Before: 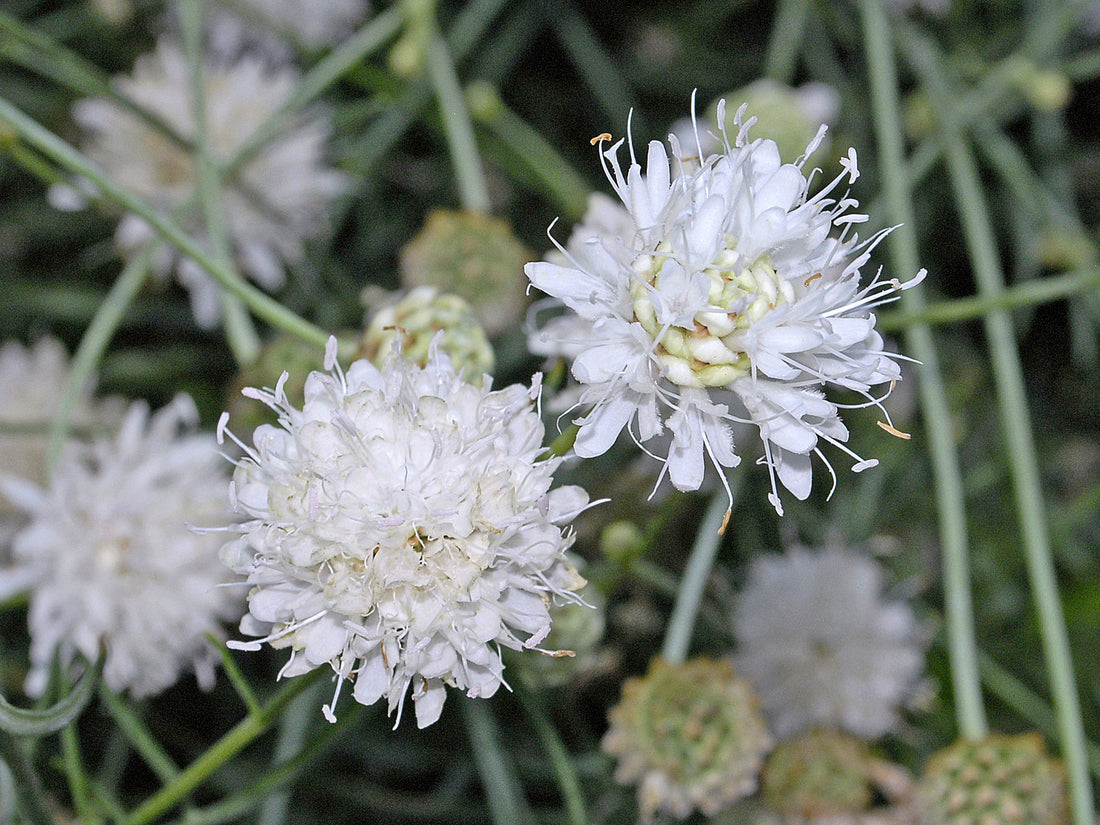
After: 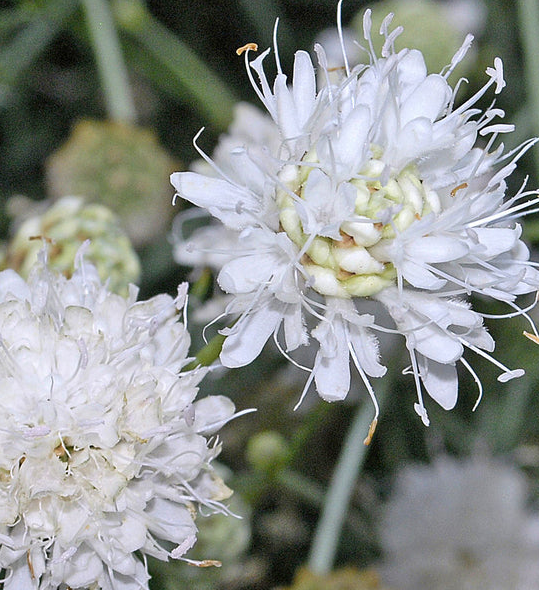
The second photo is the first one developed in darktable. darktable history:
crop: left 32.196%, top 10.956%, right 18.729%, bottom 17.497%
